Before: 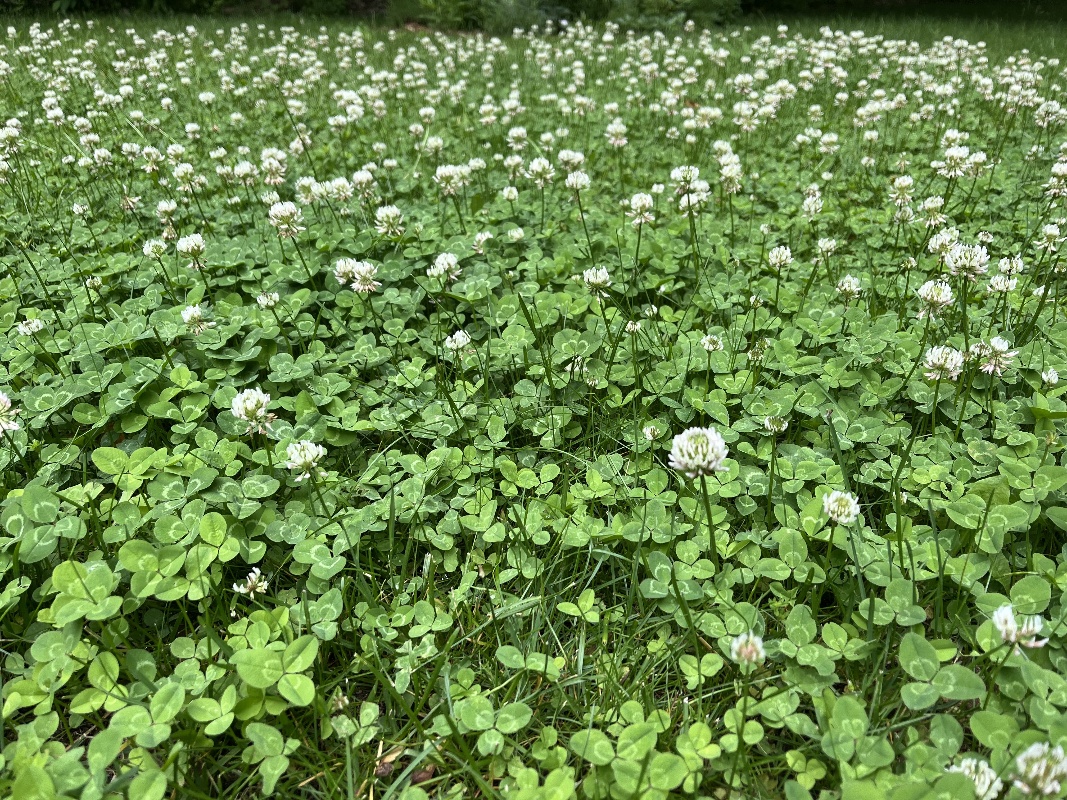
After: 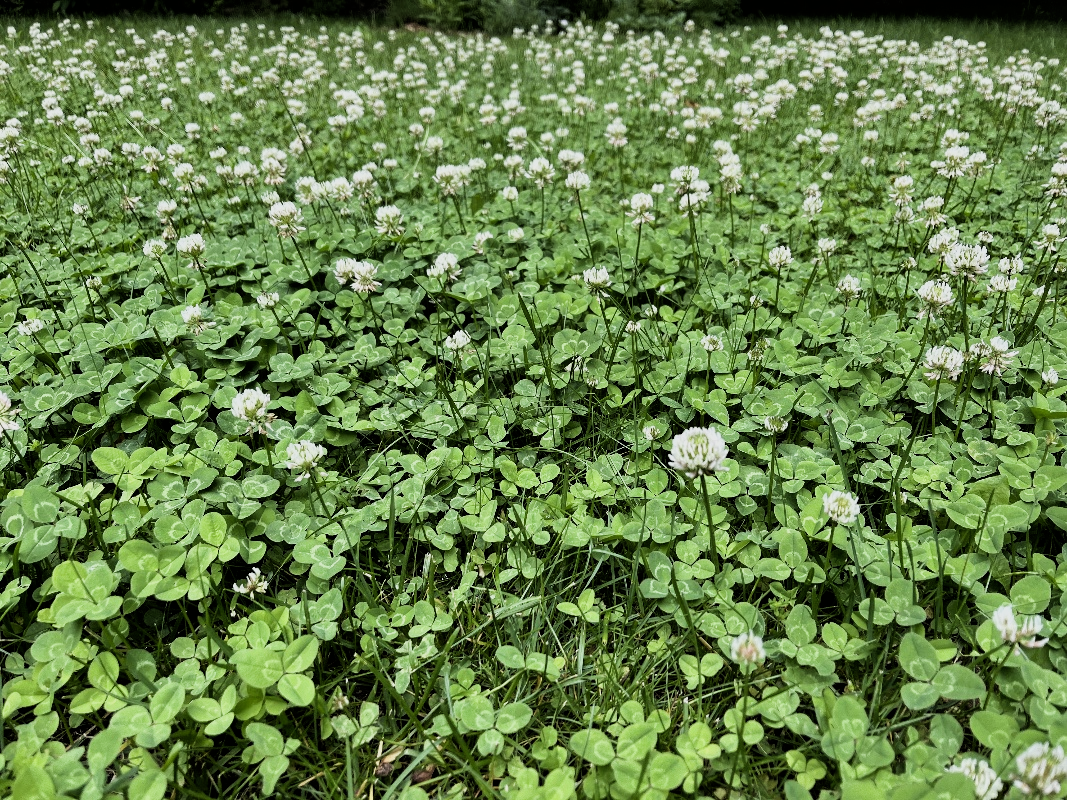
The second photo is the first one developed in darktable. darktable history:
filmic rgb: black relative exposure -5.12 EV, white relative exposure 3.52 EV, hardness 3.18, contrast 1.19, highlights saturation mix -48.66%
